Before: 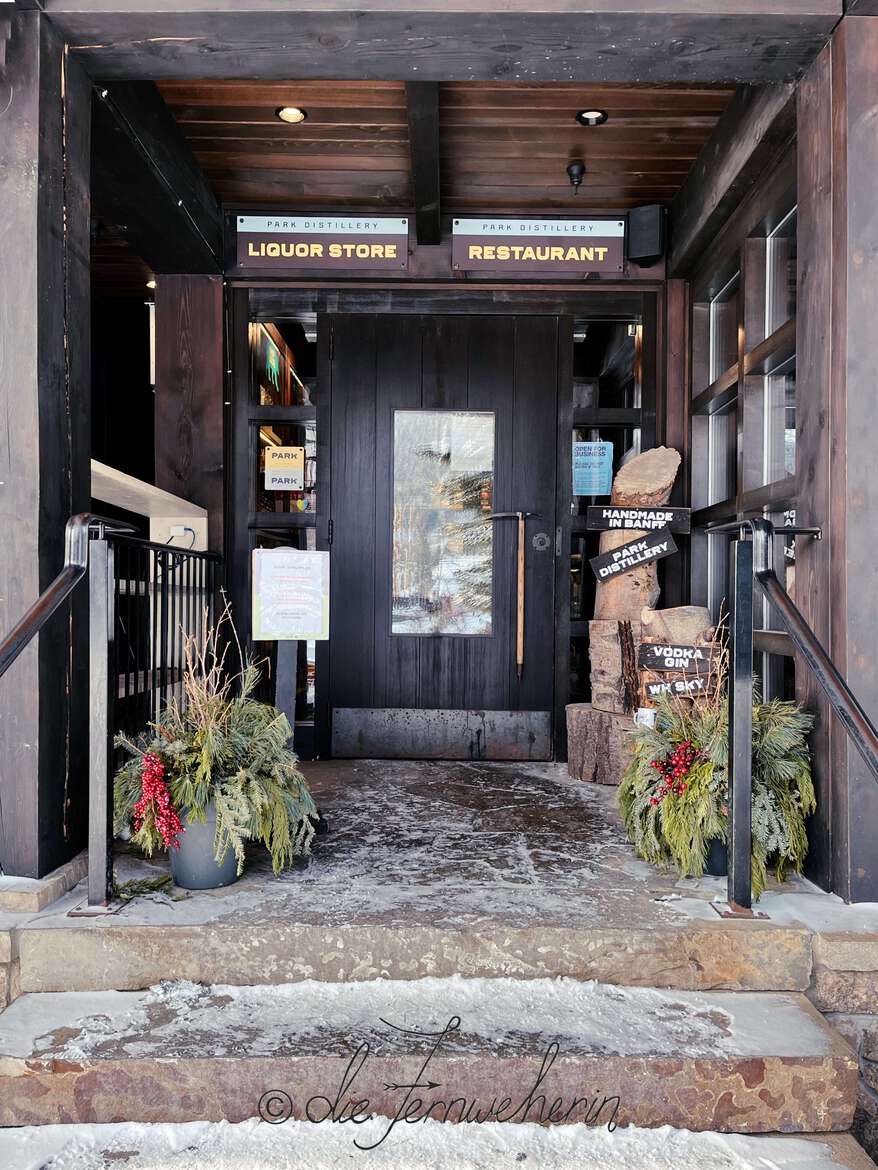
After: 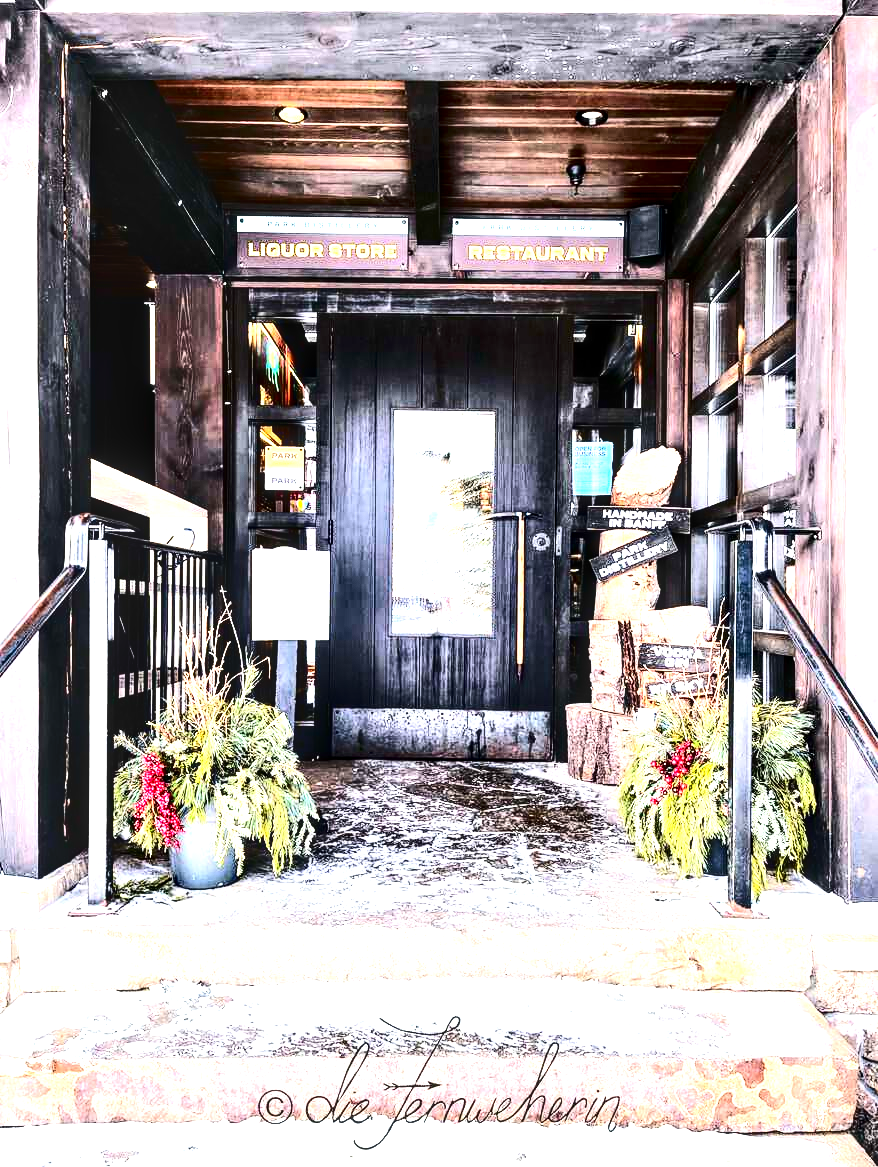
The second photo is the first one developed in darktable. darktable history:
contrast brightness saturation: contrast 0.32, brightness -0.08, saturation 0.17
exposure: black level correction 0, exposure 1.45 EV, compensate exposure bias true, compensate highlight preservation false
crop: top 0.05%, bottom 0.098%
tone equalizer: -8 EV -0.75 EV, -7 EV -0.7 EV, -6 EV -0.6 EV, -5 EV -0.4 EV, -3 EV 0.4 EV, -2 EV 0.6 EV, -1 EV 0.7 EV, +0 EV 0.75 EV, edges refinement/feathering 500, mask exposure compensation -1.57 EV, preserve details no
local contrast: detail 150%
